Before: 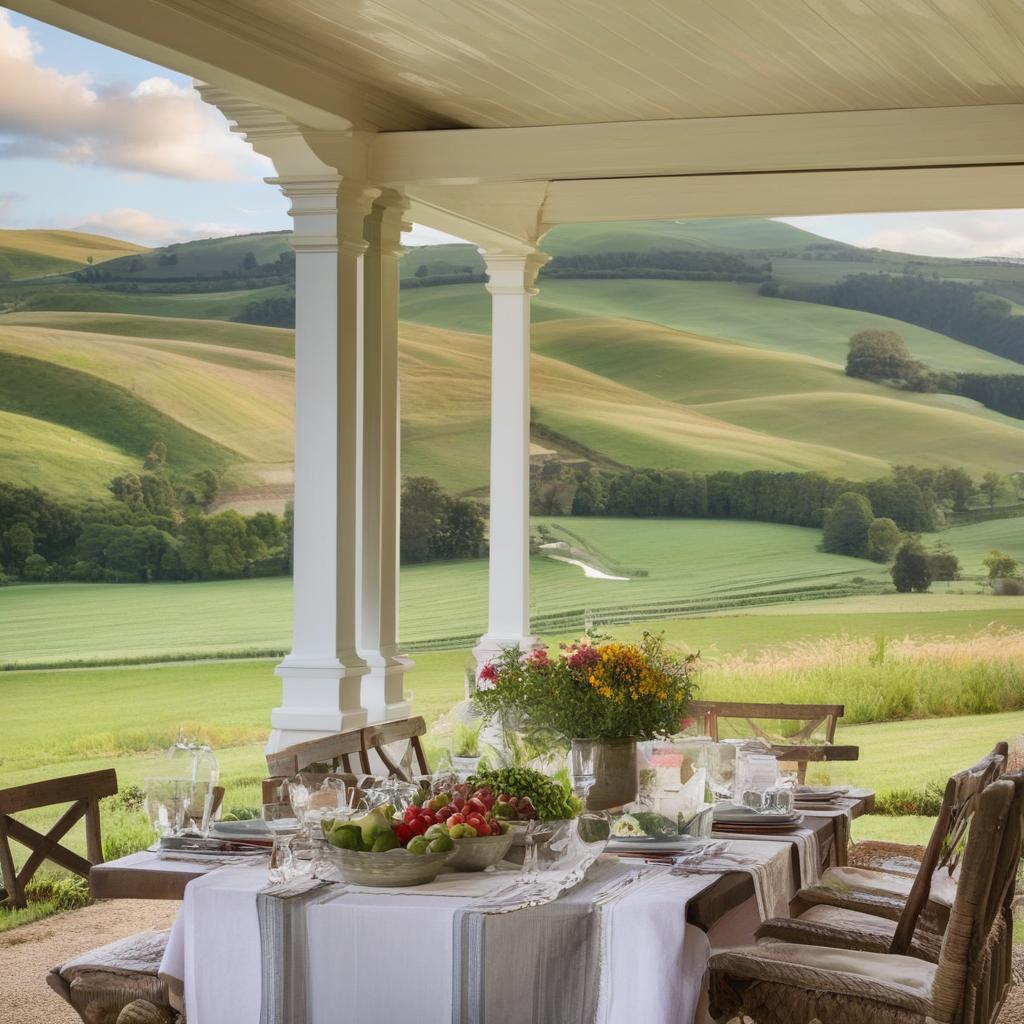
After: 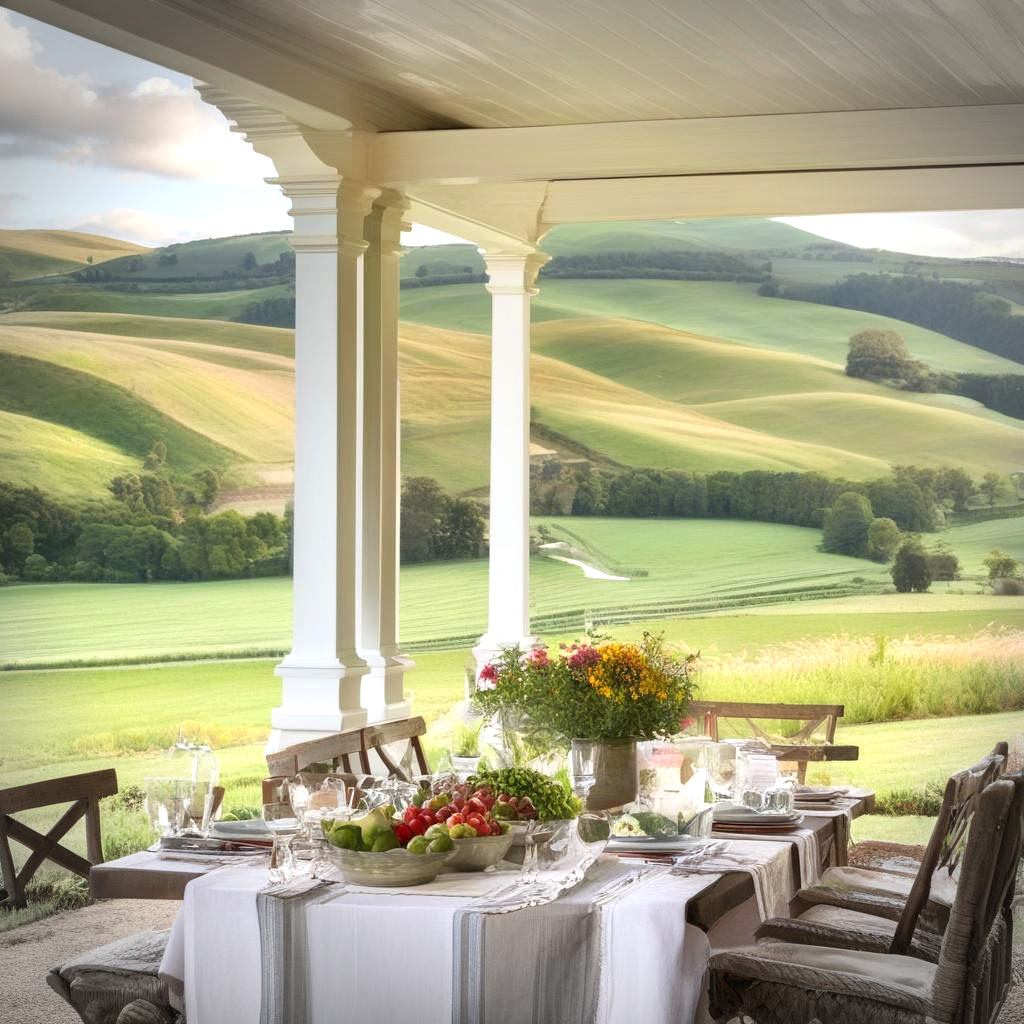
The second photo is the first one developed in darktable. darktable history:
vignetting: fall-off start 89.15%, fall-off radius 43.46%, saturation -0.638, width/height ratio 1.164
exposure: black level correction 0.001, exposure 0.676 EV, compensate exposure bias true, compensate highlight preservation false
